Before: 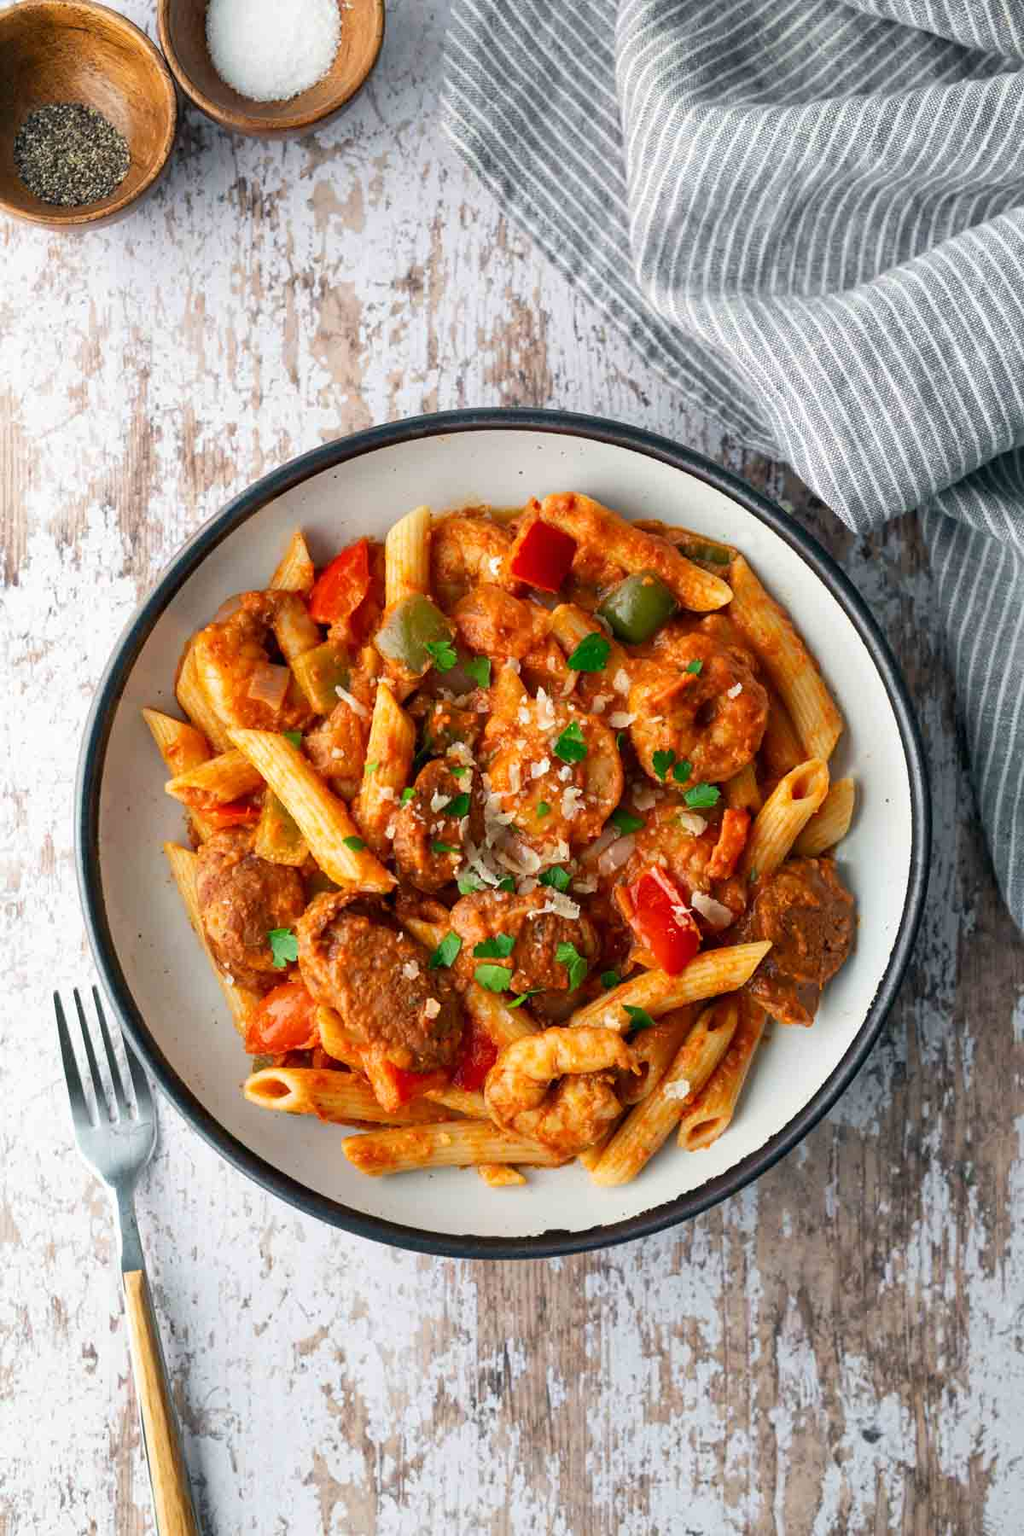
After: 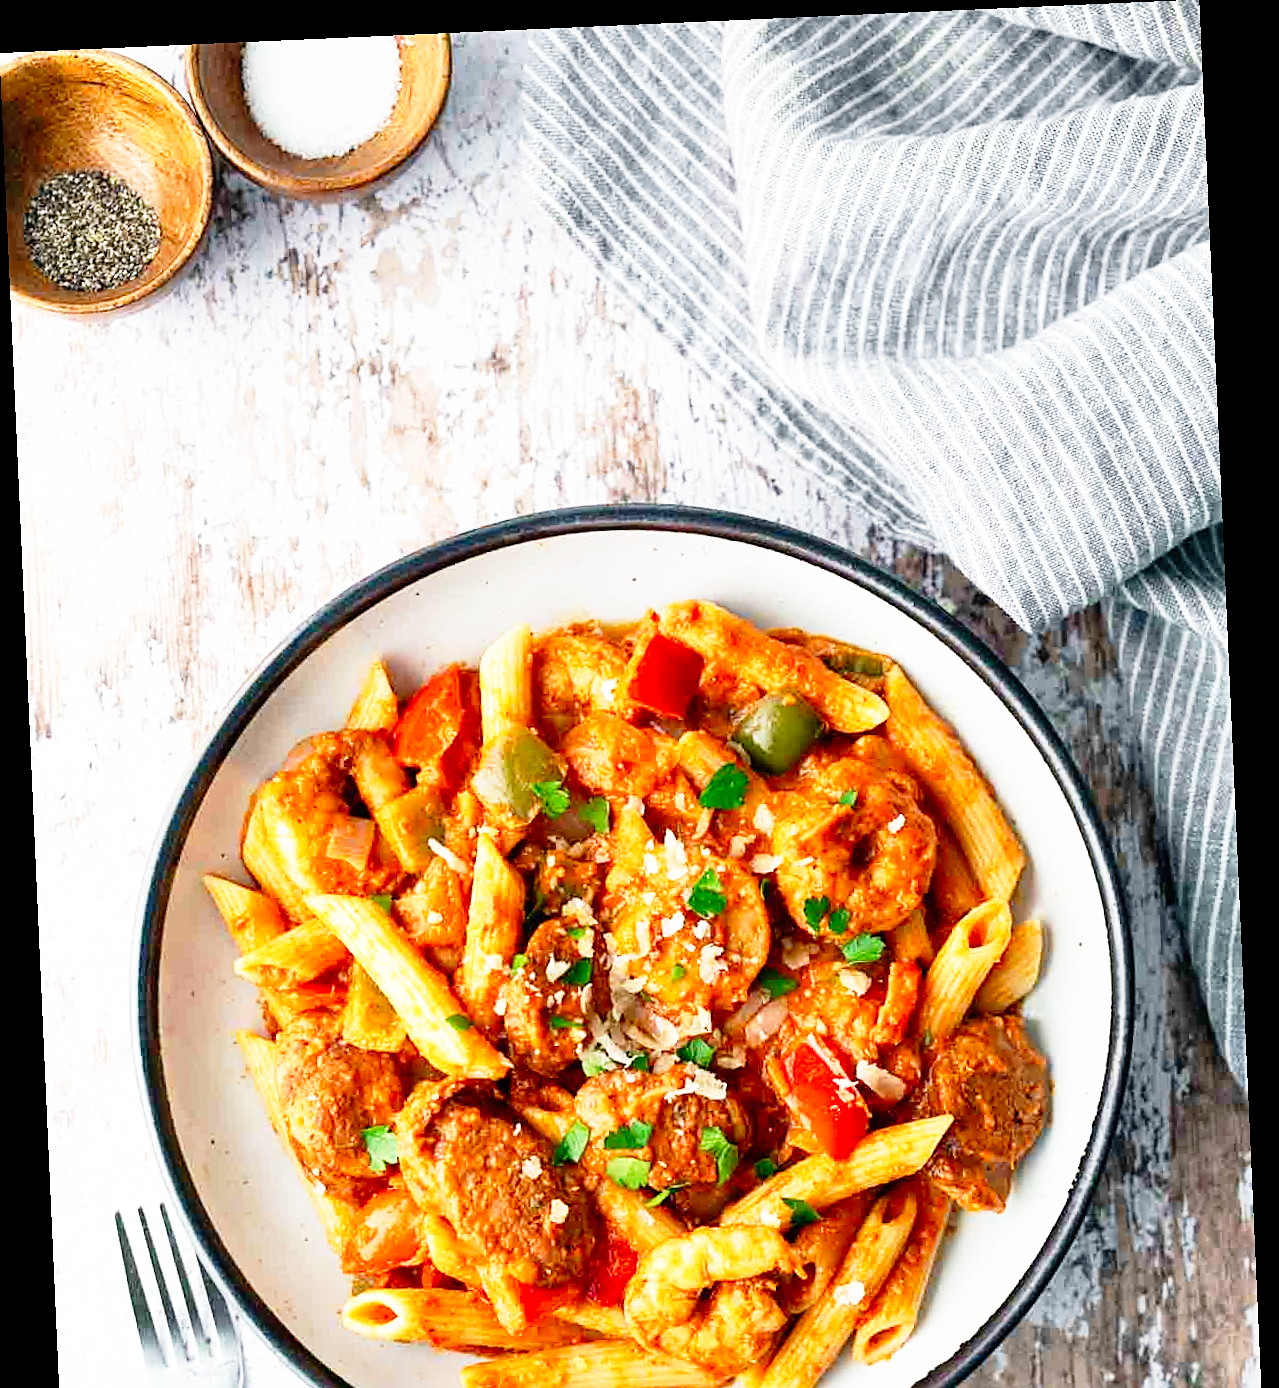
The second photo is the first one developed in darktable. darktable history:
sharpen: on, module defaults
crop: bottom 24.988%
base curve: curves: ch0 [(0, 0) (0.012, 0.01) (0.073, 0.168) (0.31, 0.711) (0.645, 0.957) (1, 1)], preserve colors none
rotate and perspective: rotation -2.56°, automatic cropping off
